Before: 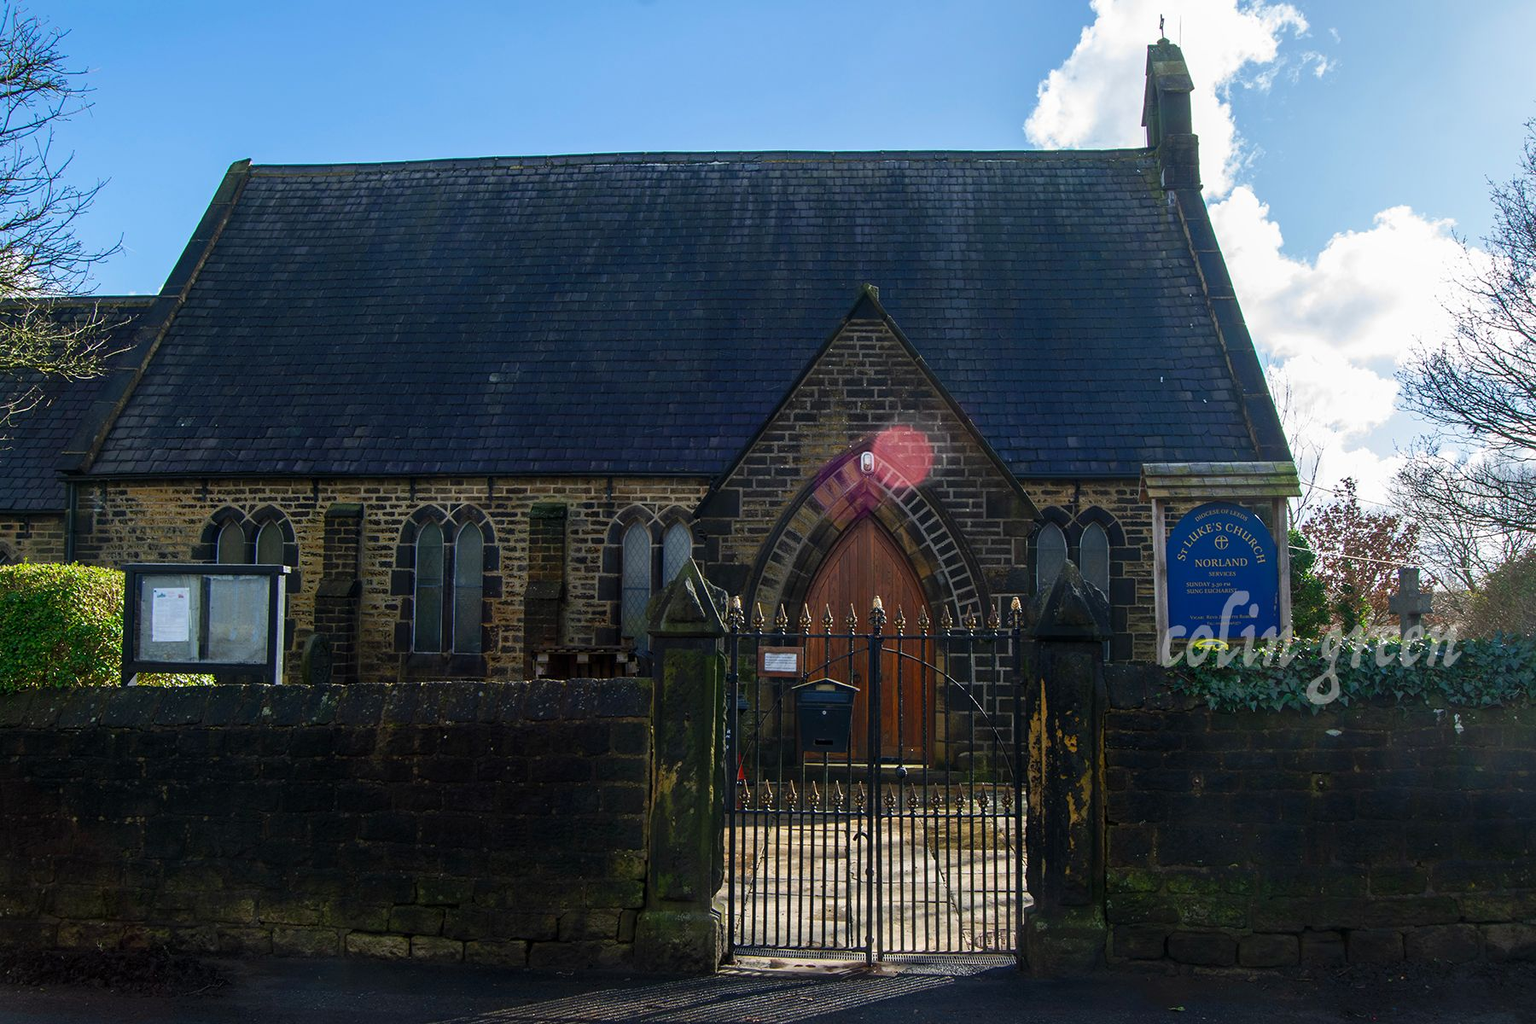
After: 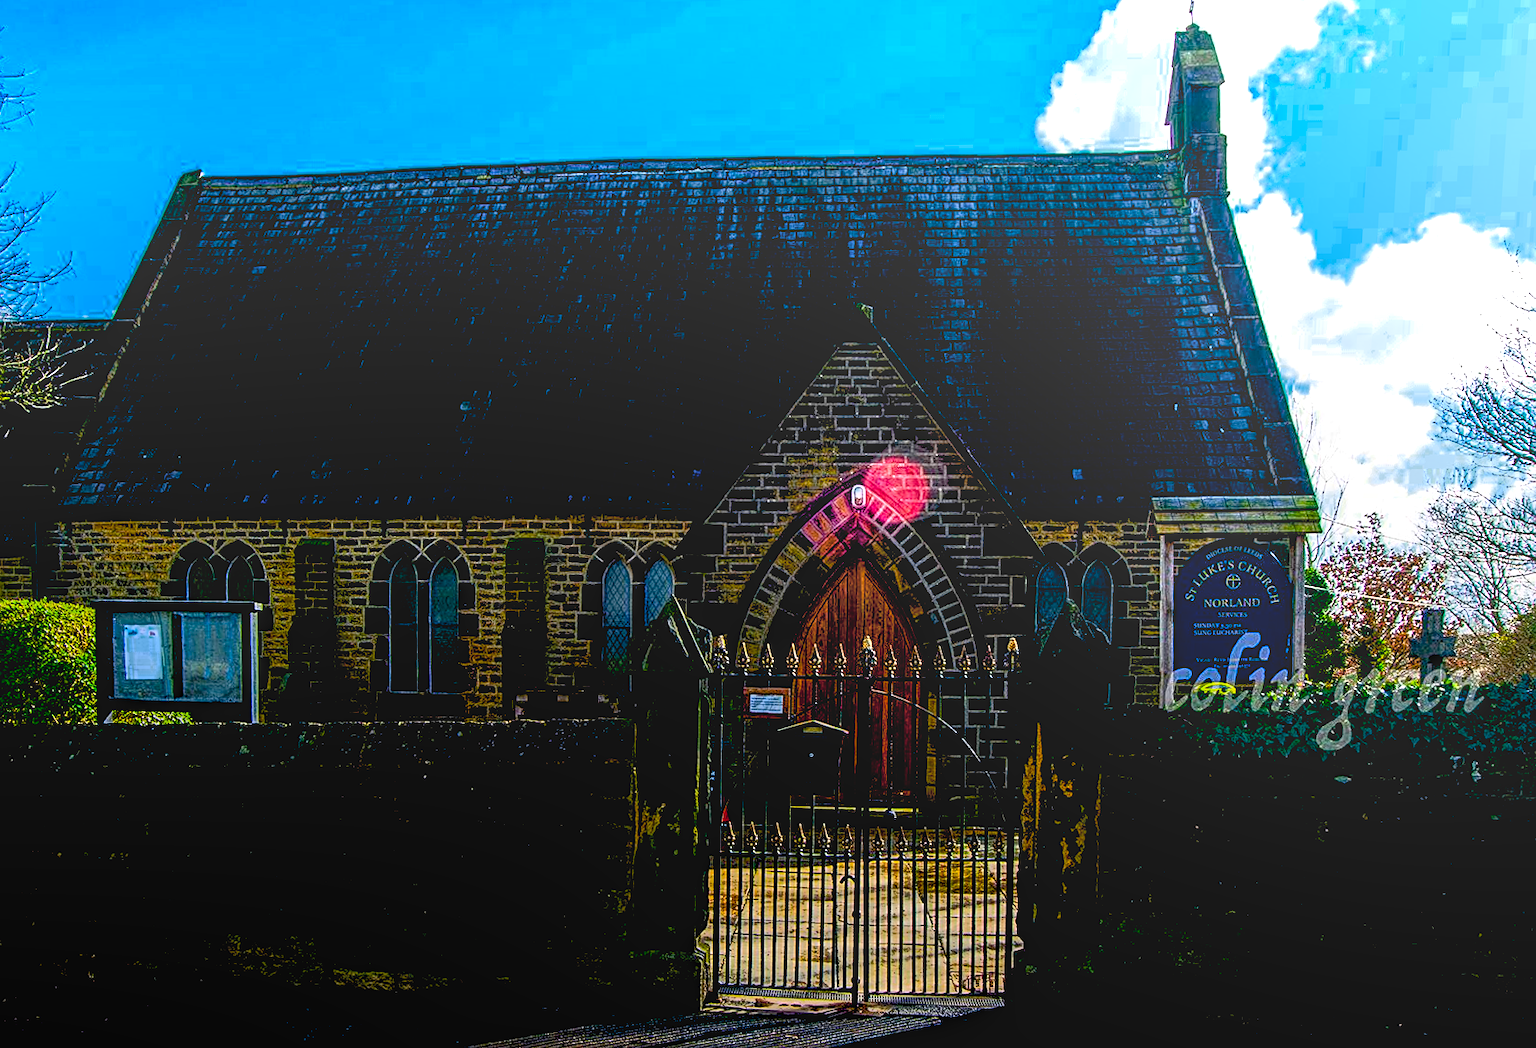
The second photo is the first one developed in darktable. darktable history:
white balance: red 1, blue 1
color zones: curves: ch0 [(0.25, 0.5) (0.636, 0.25) (0.75, 0.5)]
color balance rgb: linear chroma grading › global chroma 9%, perceptual saturation grading › global saturation 36%, perceptual saturation grading › shadows 35%, perceptual brilliance grading › global brilliance 15%, perceptual brilliance grading › shadows -35%, global vibrance 15%
exposure: black level correction 0.035, exposure 0.9 EV, compensate highlight preservation false
local contrast: highlights 20%, shadows 30%, detail 200%, midtone range 0.2
rotate and perspective: rotation 0.074°, lens shift (vertical) 0.096, lens shift (horizontal) -0.041, crop left 0.043, crop right 0.952, crop top 0.024, crop bottom 0.979
sharpen: amount 0.575
